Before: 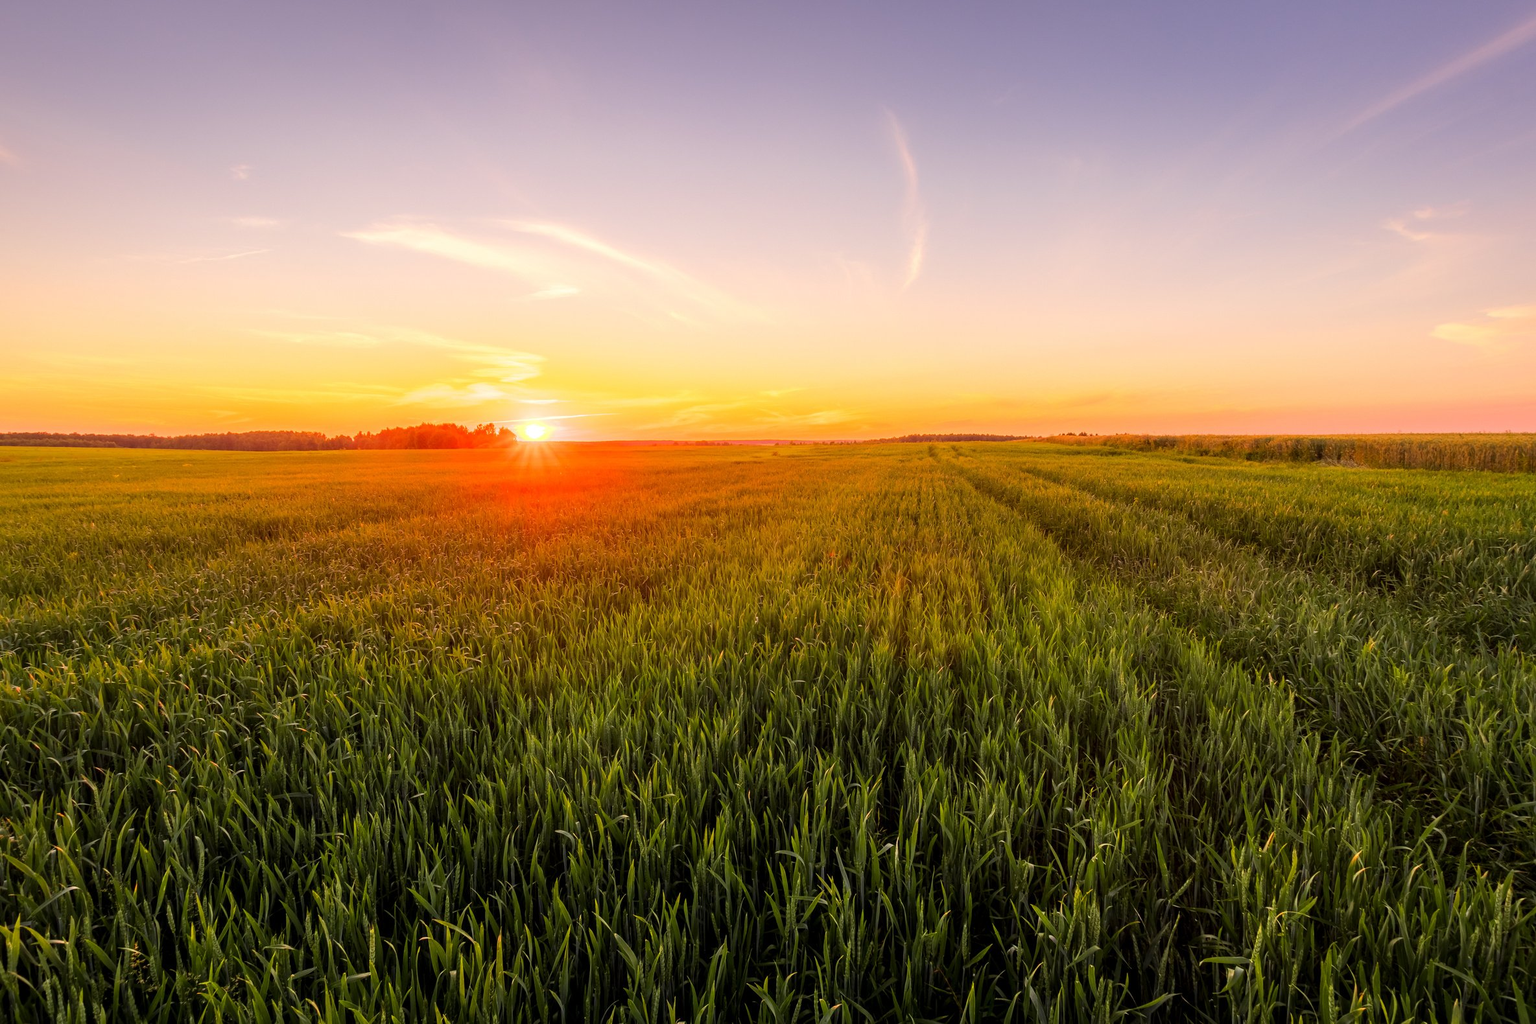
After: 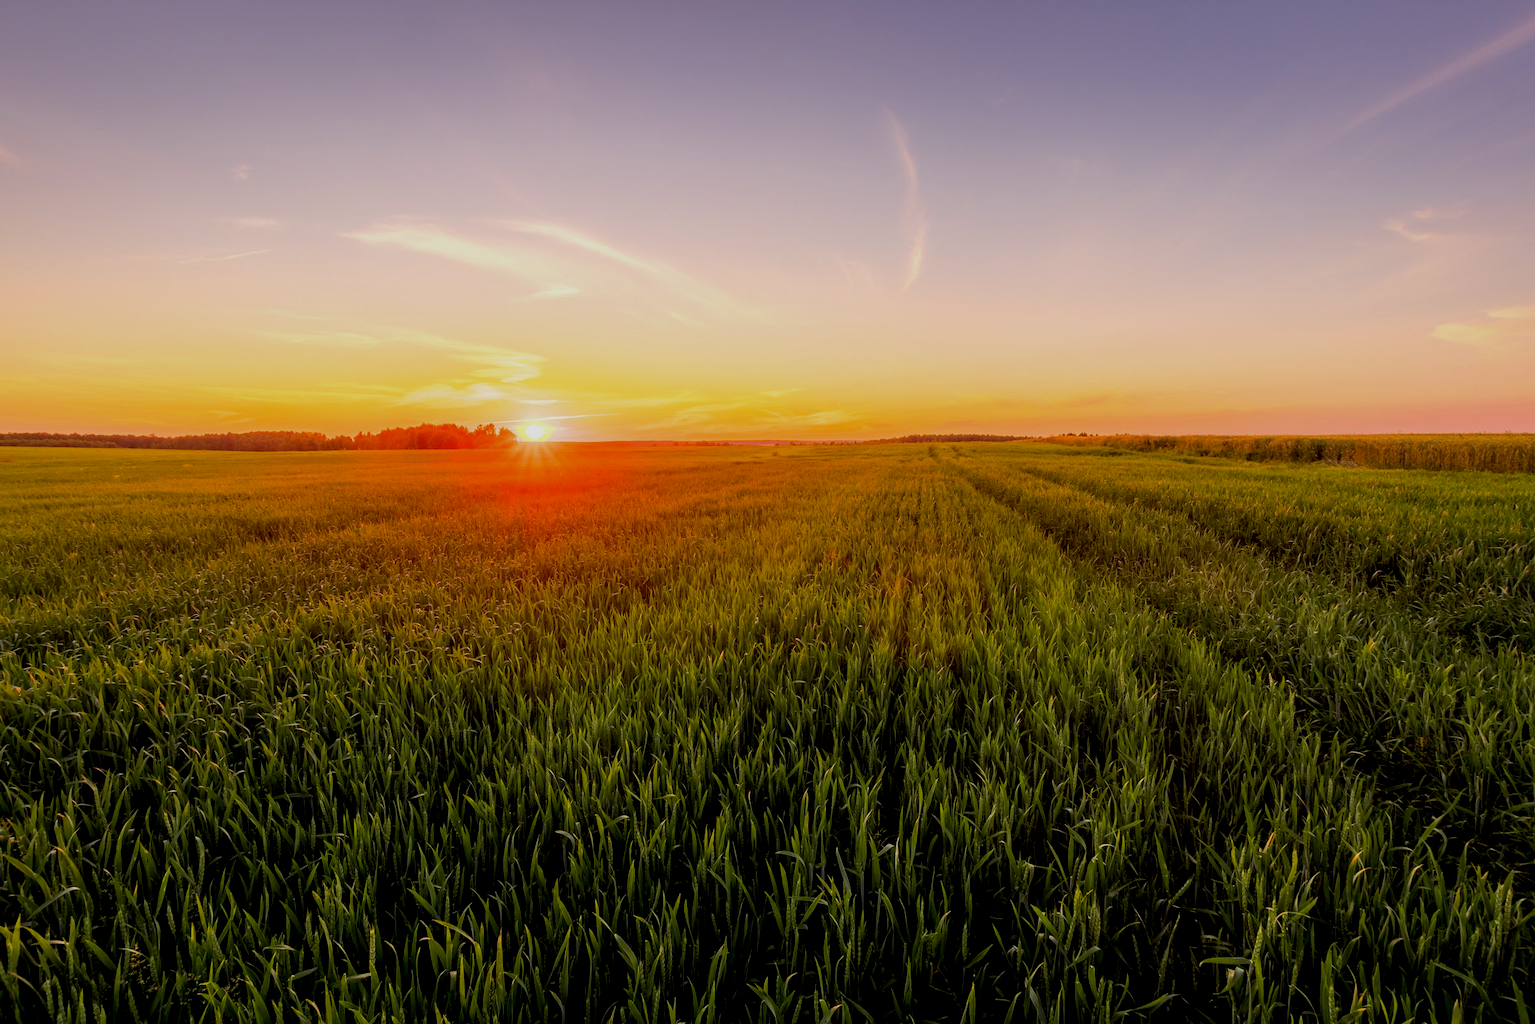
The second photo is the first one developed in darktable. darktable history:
exposure: black level correction 0.011, exposure -0.474 EV, compensate highlight preservation false
tone equalizer: mask exposure compensation -0.488 EV
